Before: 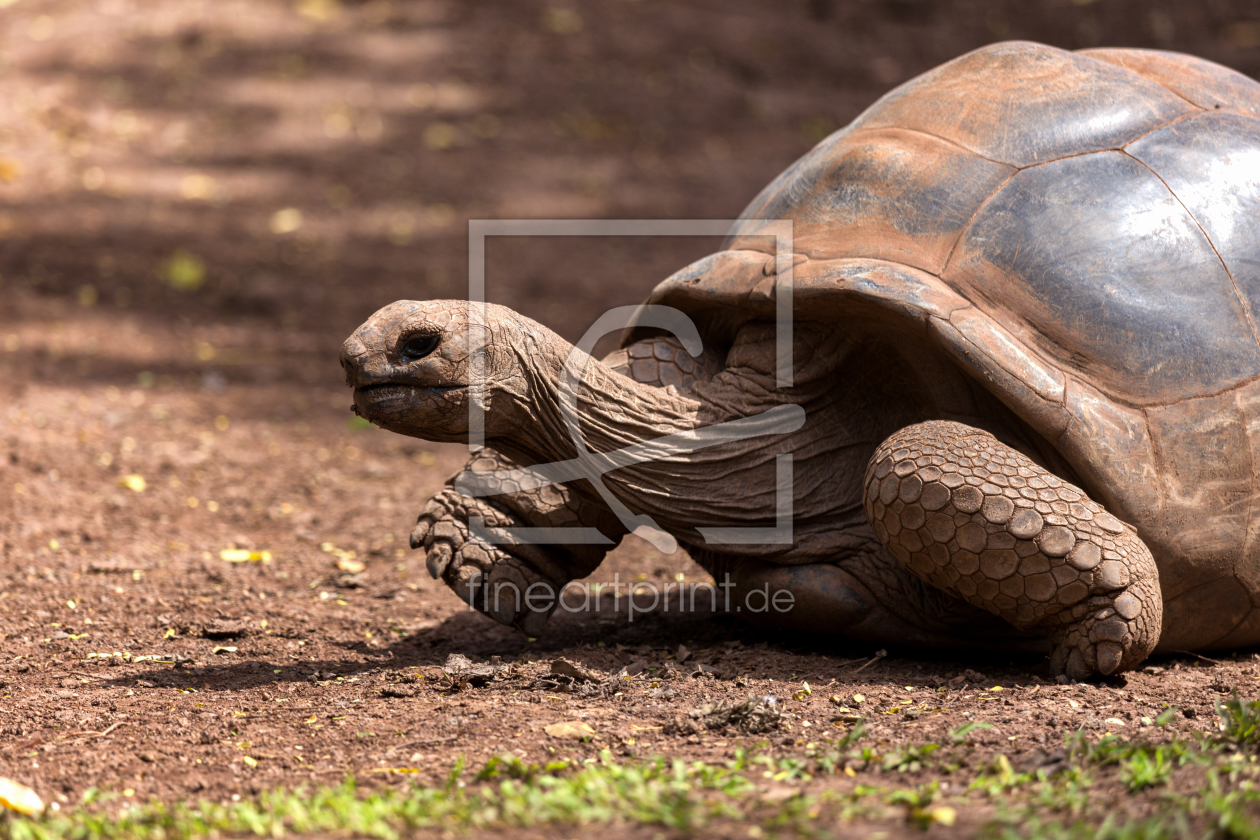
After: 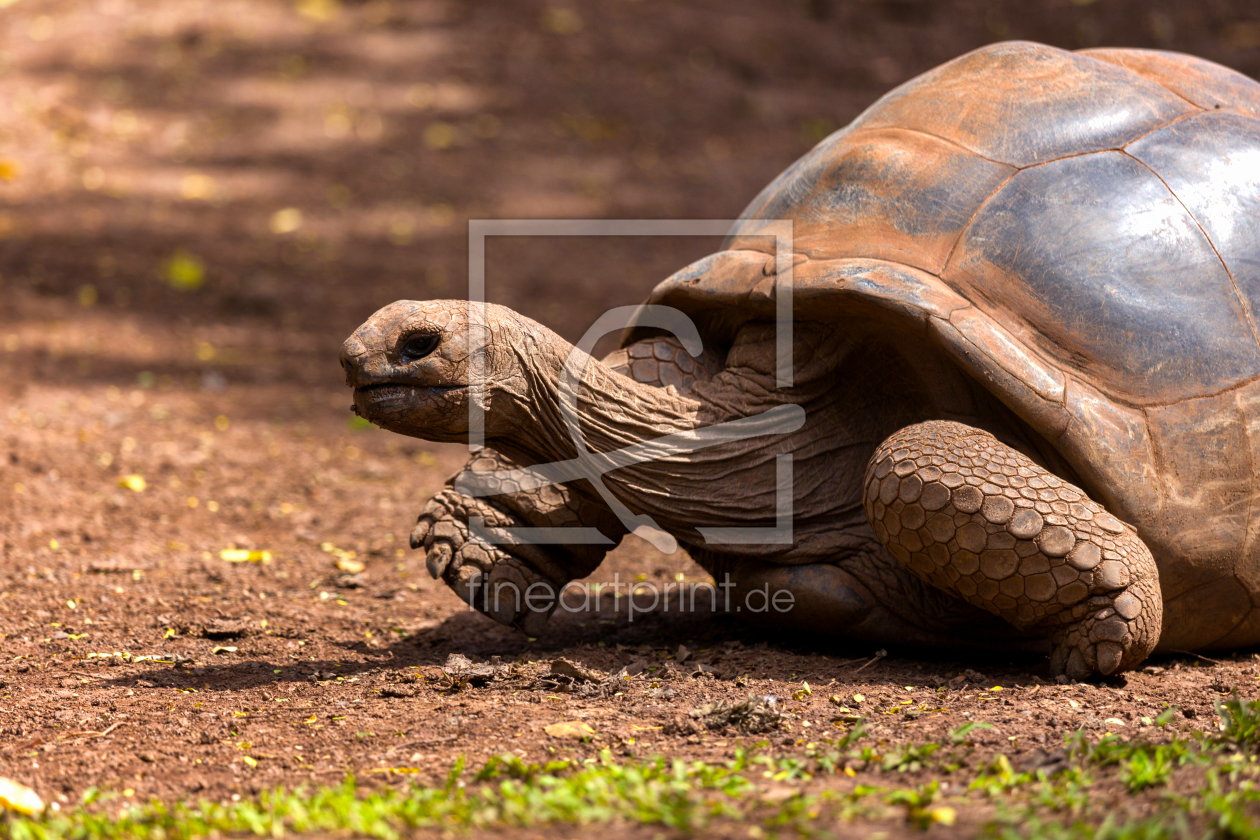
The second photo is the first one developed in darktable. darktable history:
color balance rgb: linear chroma grading › global chroma 8.33%, perceptual saturation grading › global saturation 18.52%, global vibrance 7.87%
